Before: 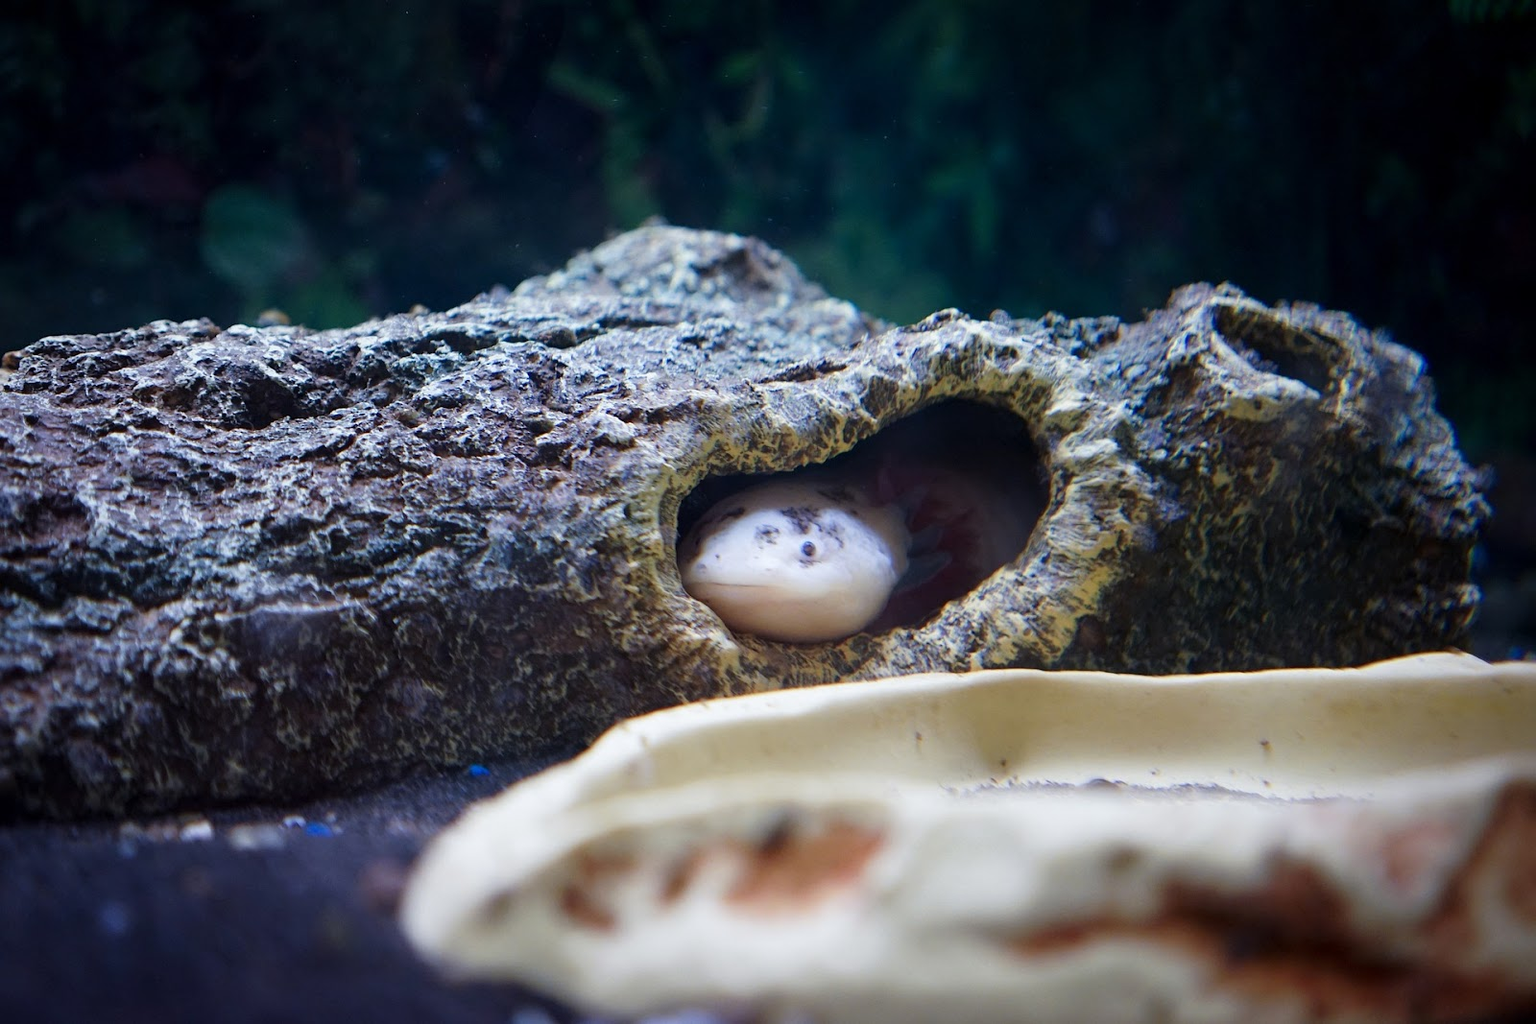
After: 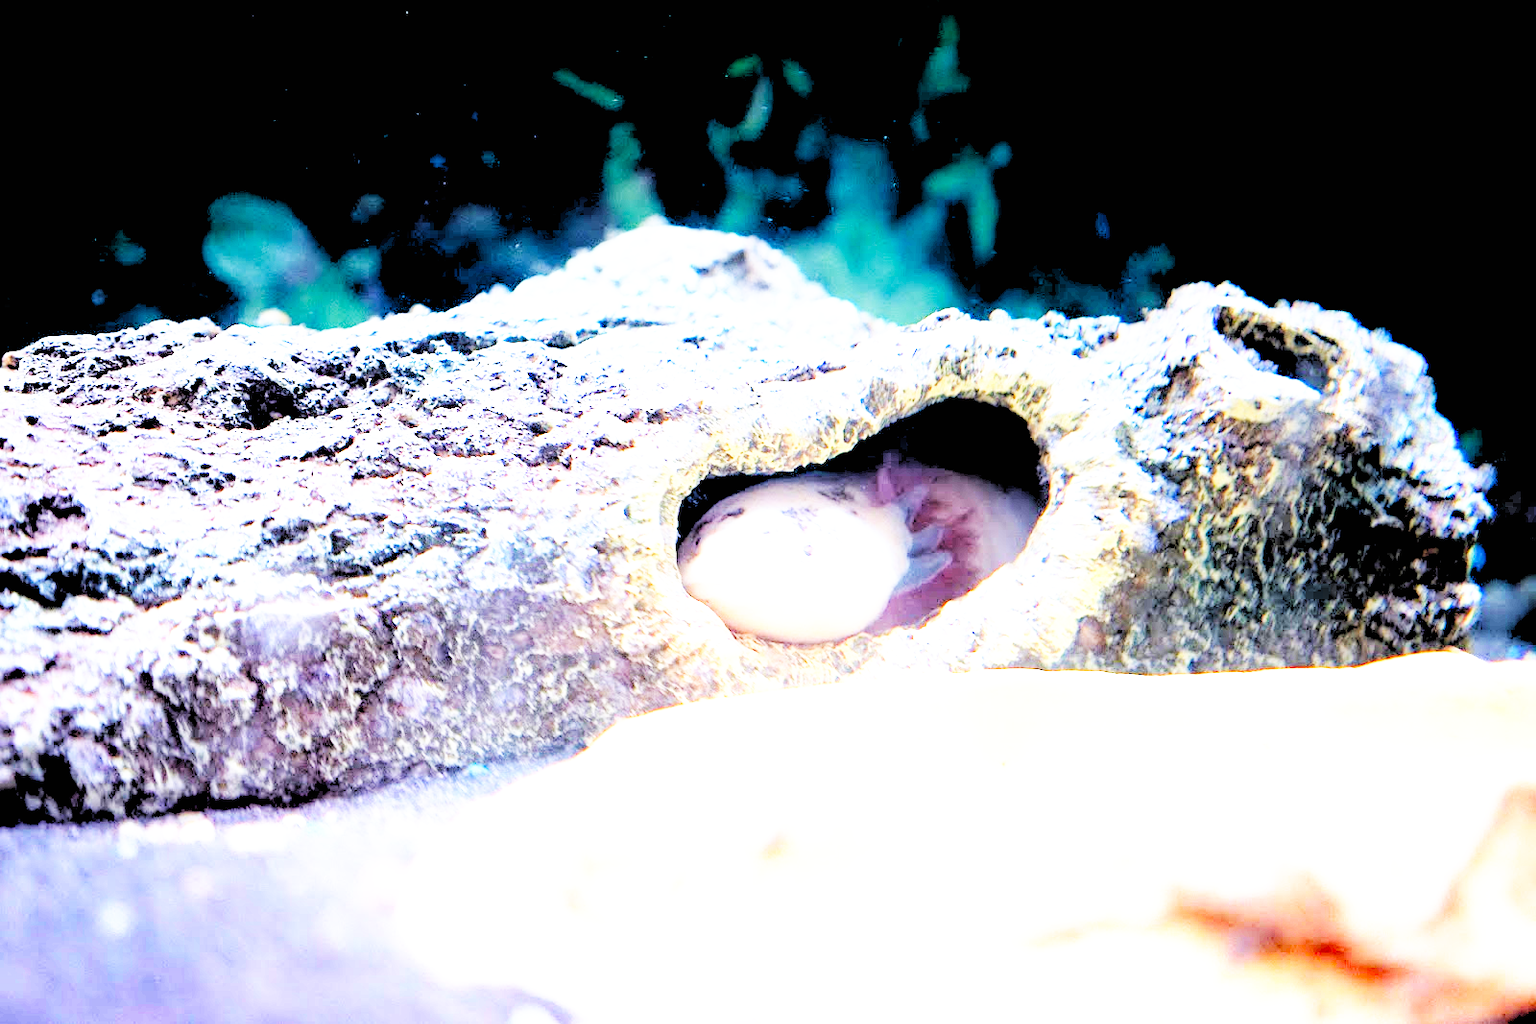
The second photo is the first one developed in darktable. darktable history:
graduated density: density -3.9 EV
exposure: exposure 0.935 EV, compensate highlight preservation false
rgb levels: levels [[0.027, 0.429, 0.996], [0, 0.5, 1], [0, 0.5, 1]]
base curve: curves: ch0 [(0, 0) (0.007, 0.004) (0.027, 0.03) (0.046, 0.07) (0.207, 0.54) (0.442, 0.872) (0.673, 0.972) (1, 1)], preserve colors none
